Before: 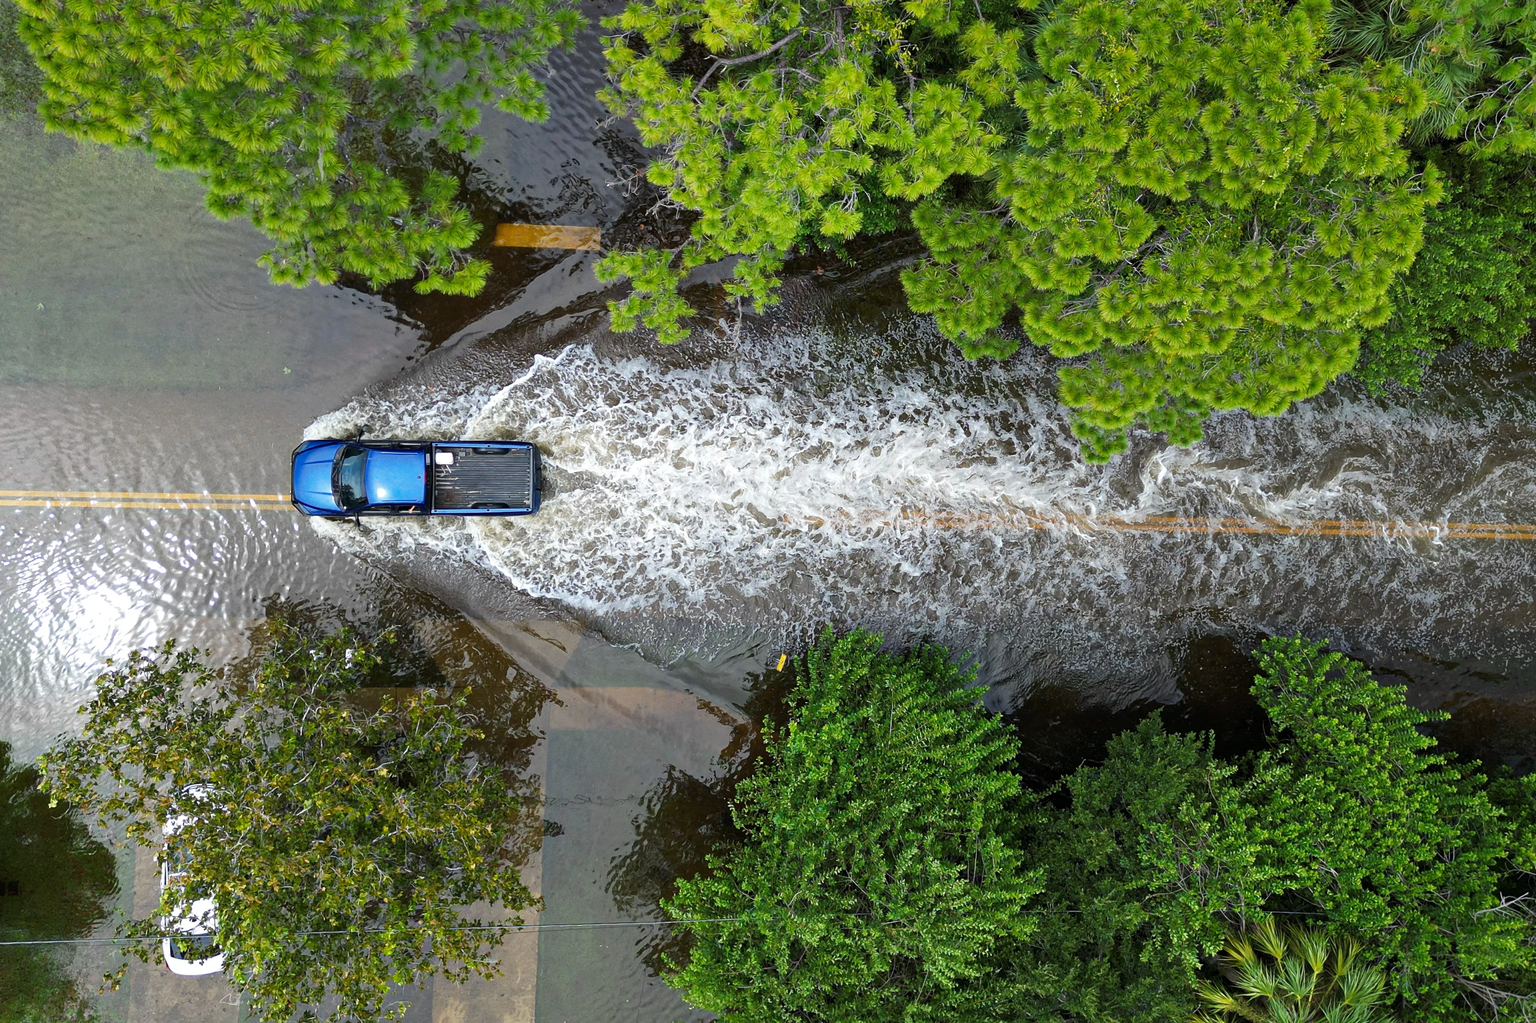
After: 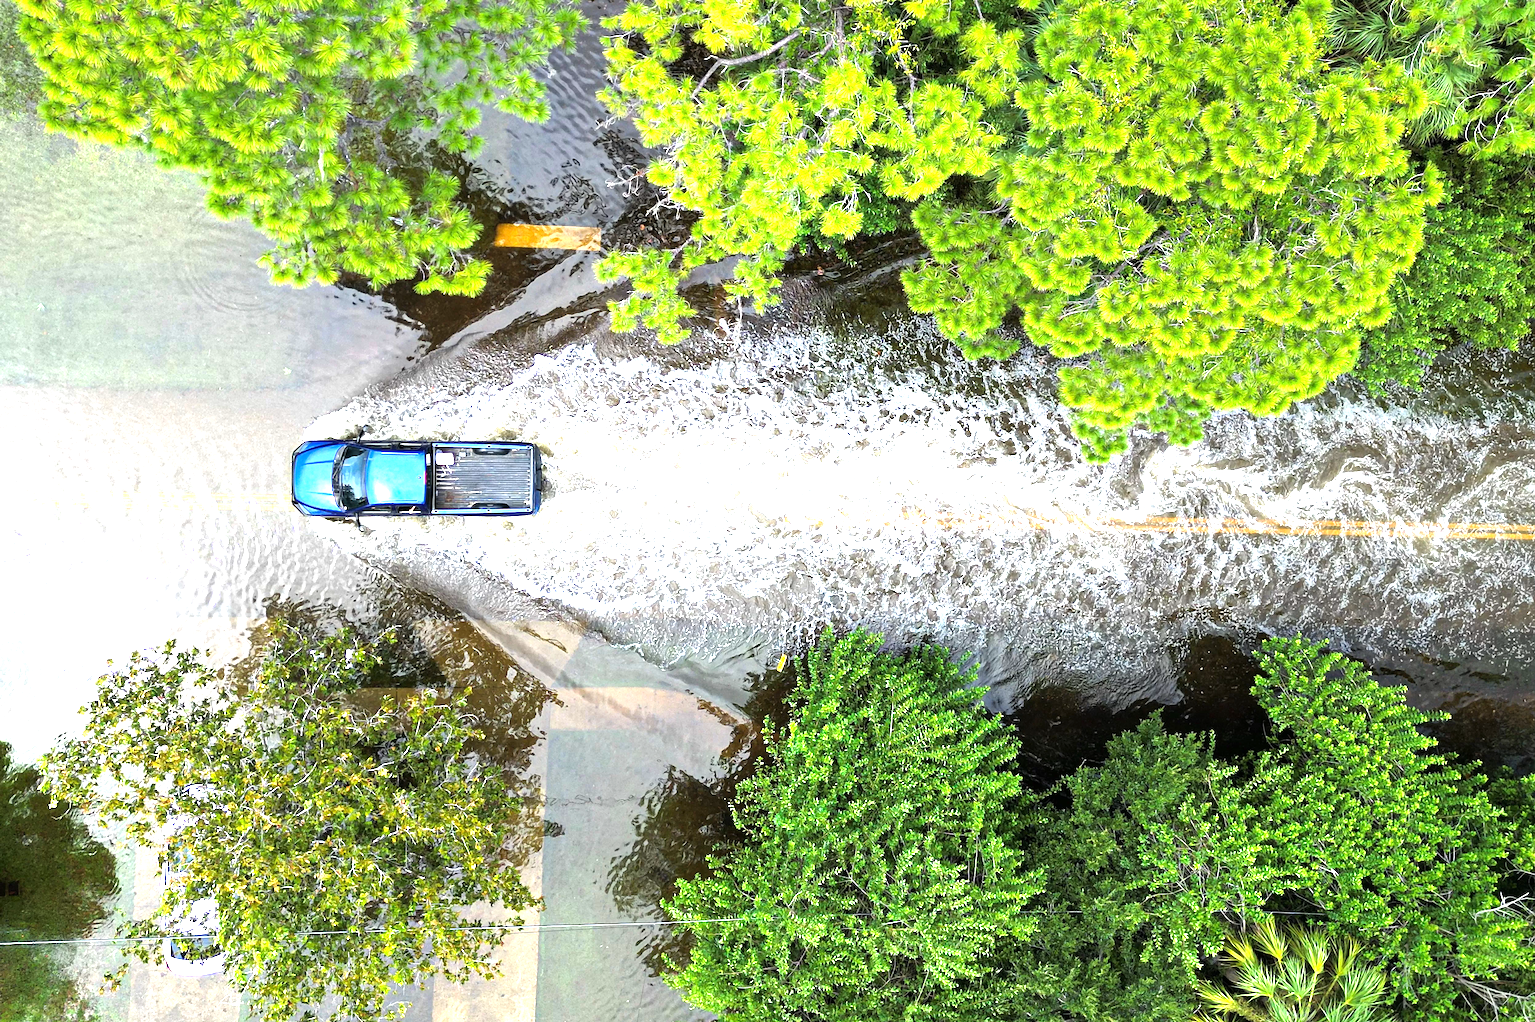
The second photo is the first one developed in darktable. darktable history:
exposure: exposure 1.139 EV, compensate exposure bias true, compensate highlight preservation false
tone equalizer: -8 EV -0.758 EV, -7 EV -0.726 EV, -6 EV -0.604 EV, -5 EV -0.378 EV, -3 EV 0.371 EV, -2 EV 0.6 EV, -1 EV 0.674 EV, +0 EV 0.741 EV
